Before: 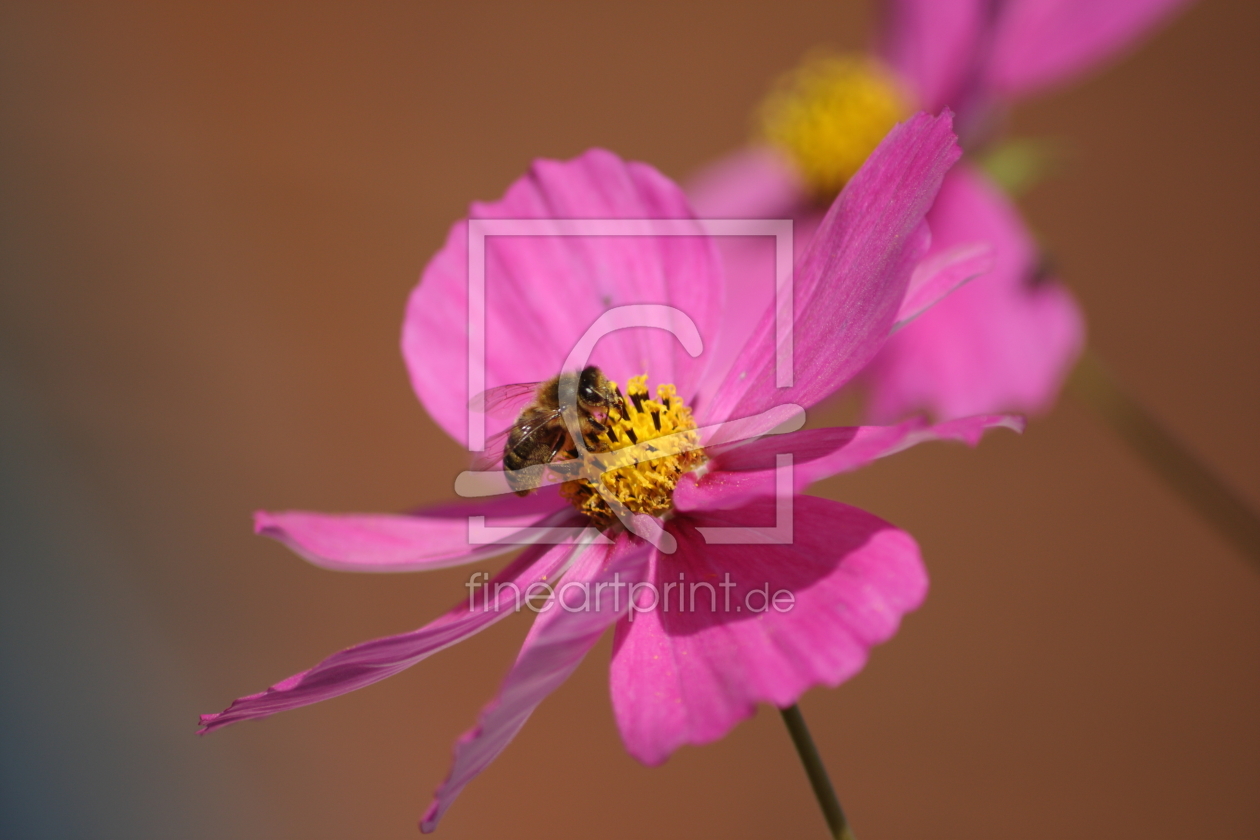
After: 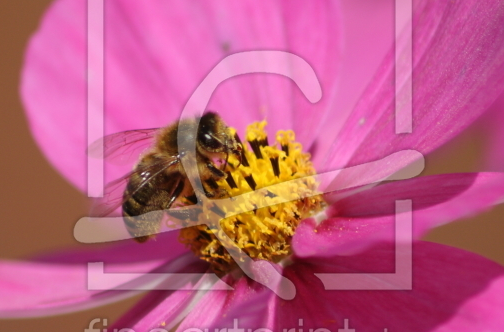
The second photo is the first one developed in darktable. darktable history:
crop: left 30.315%, top 30.356%, right 29.626%, bottom 30.098%
